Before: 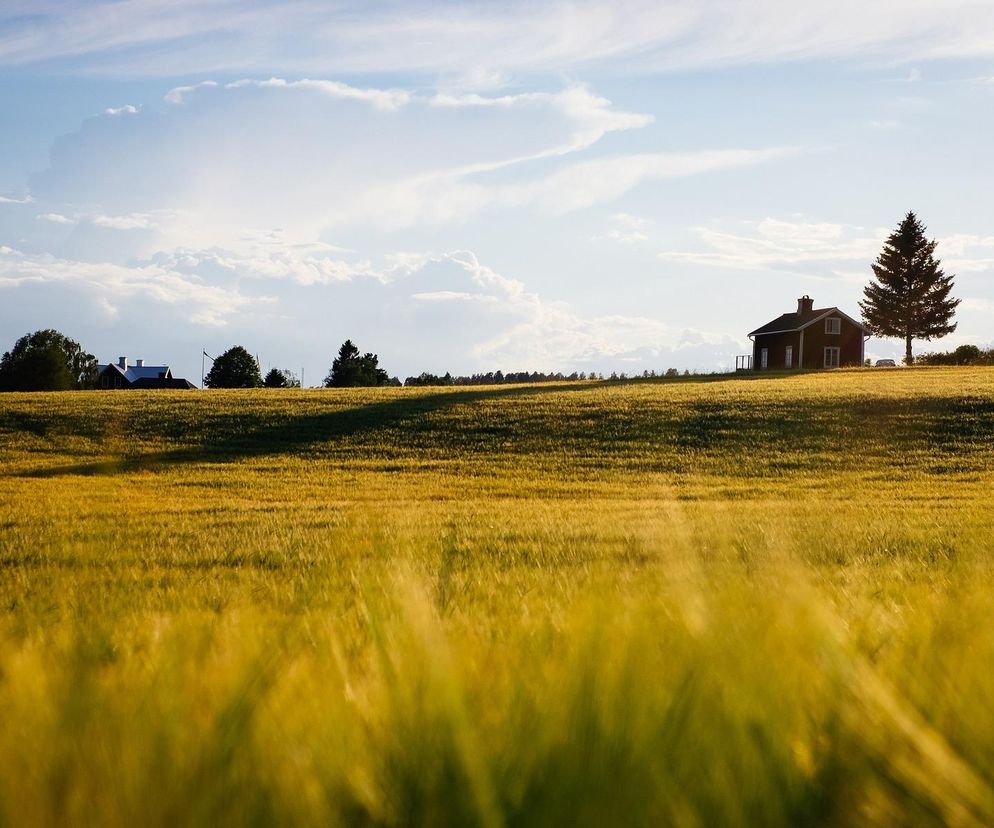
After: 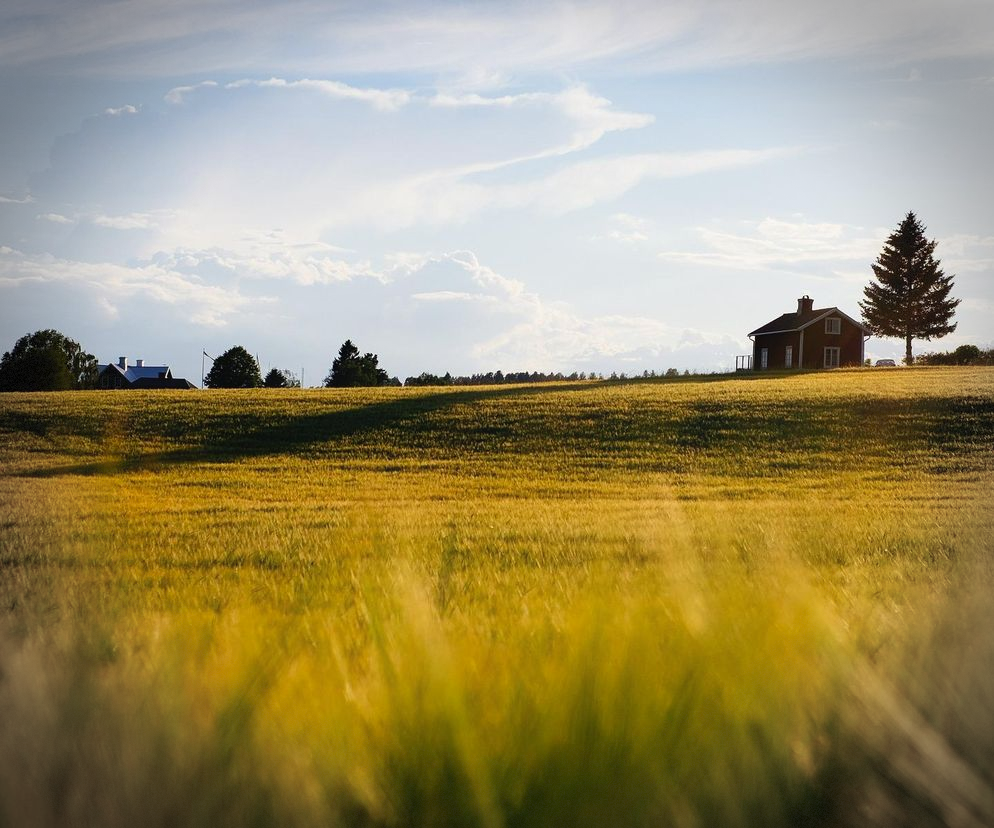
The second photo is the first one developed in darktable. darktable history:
contrast equalizer: y [[0.5, 0.488, 0.462, 0.461, 0.491, 0.5], [0.5 ×6], [0.5 ×6], [0 ×6], [0 ×6]]
vignetting: fall-off start 74.83%, width/height ratio 1.085, dithering 8-bit output
